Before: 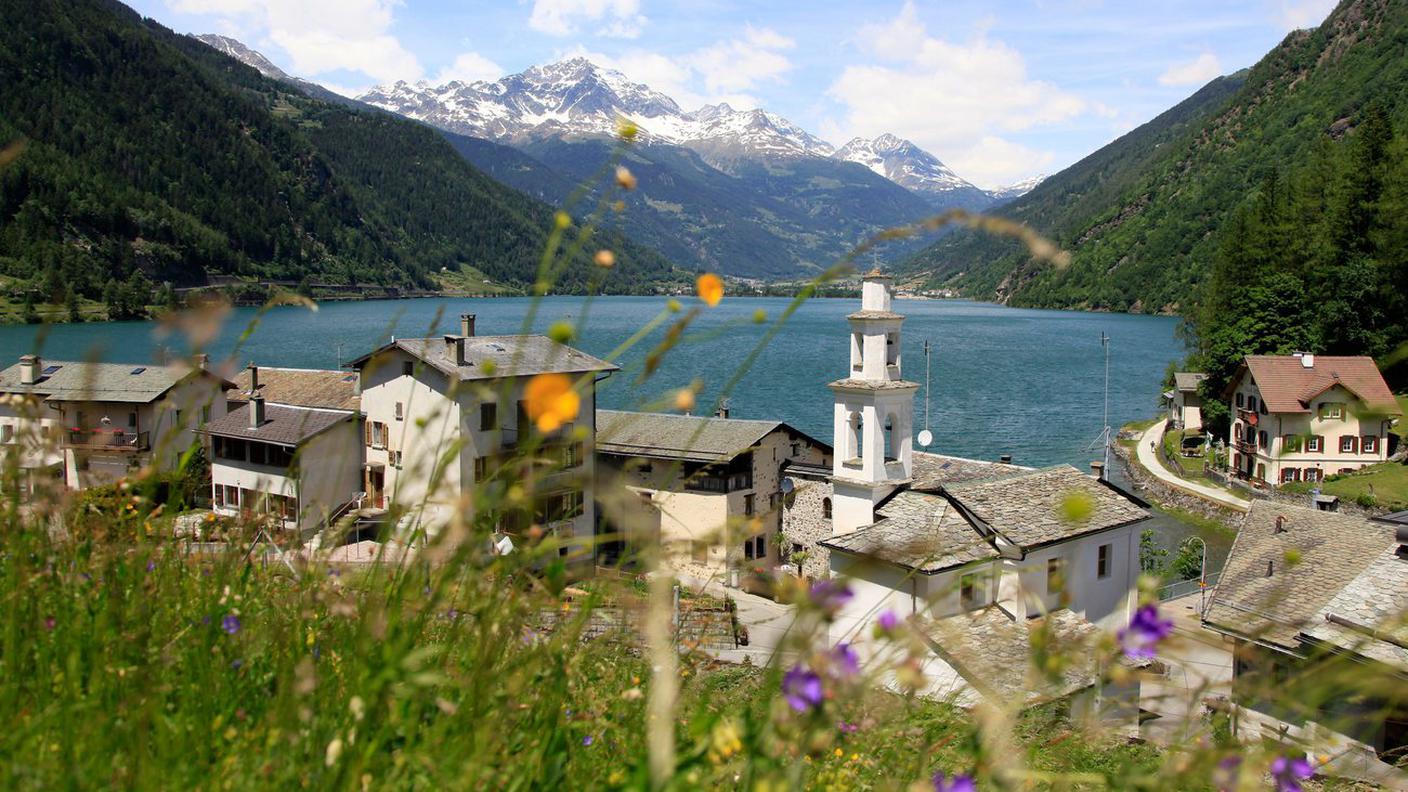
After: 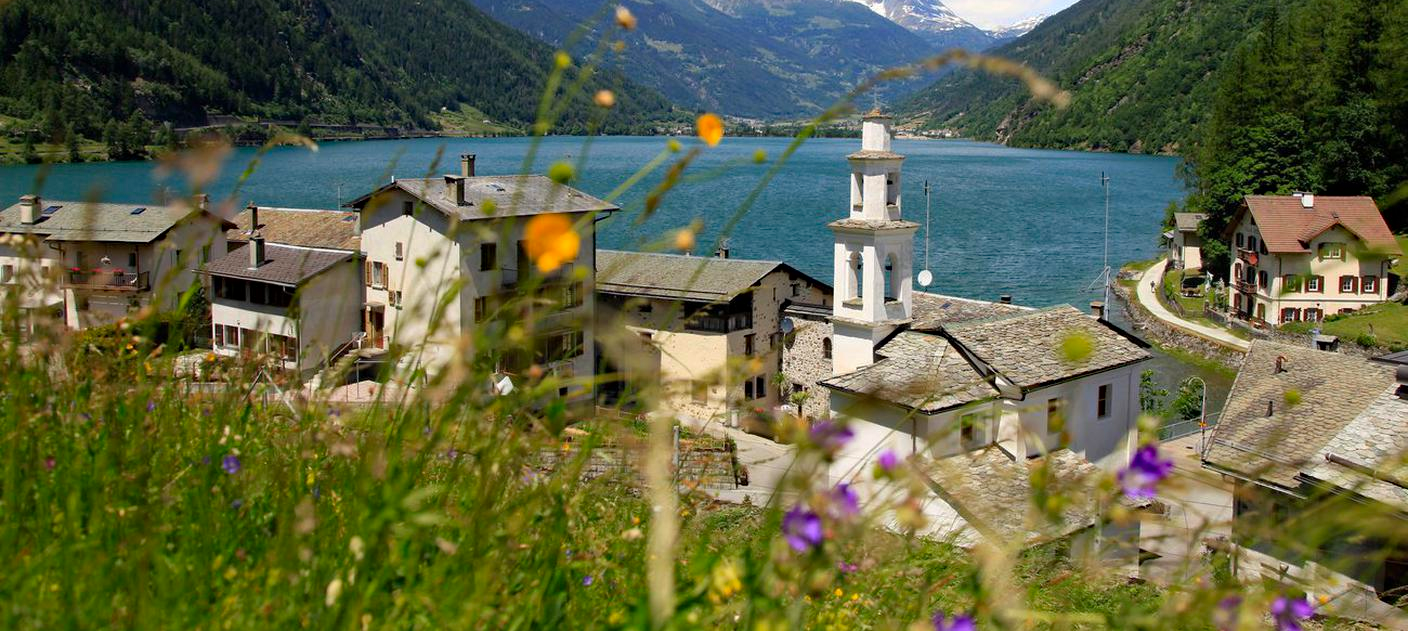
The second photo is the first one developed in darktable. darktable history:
haze removal: adaptive false
contrast brightness saturation: saturation 0.1
crop and rotate: top 20.268%
